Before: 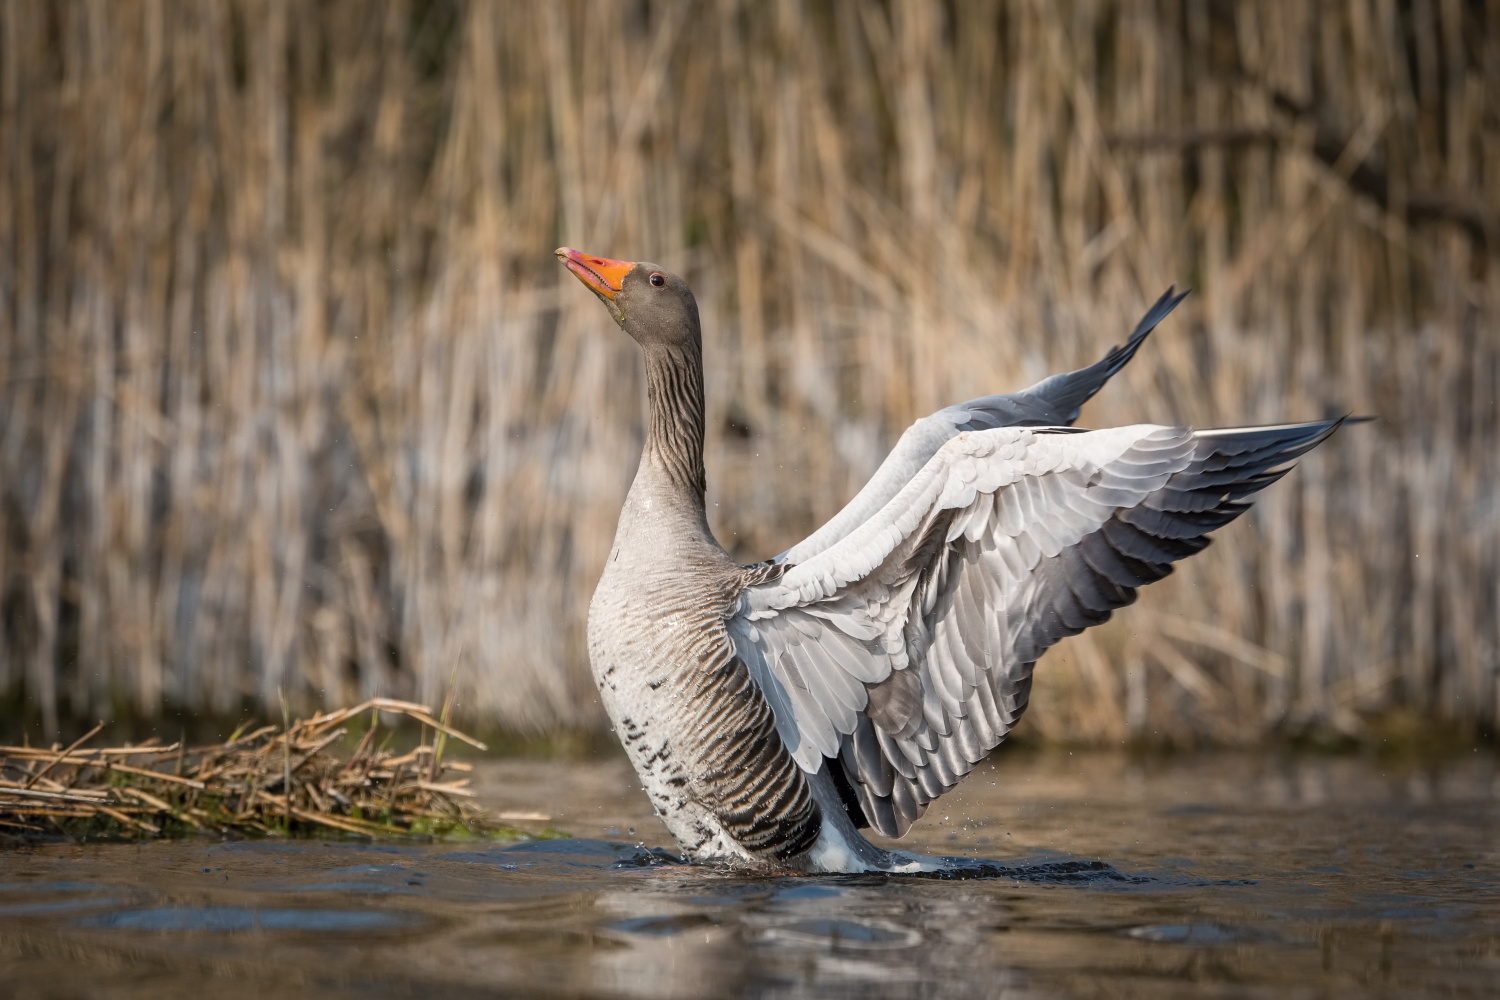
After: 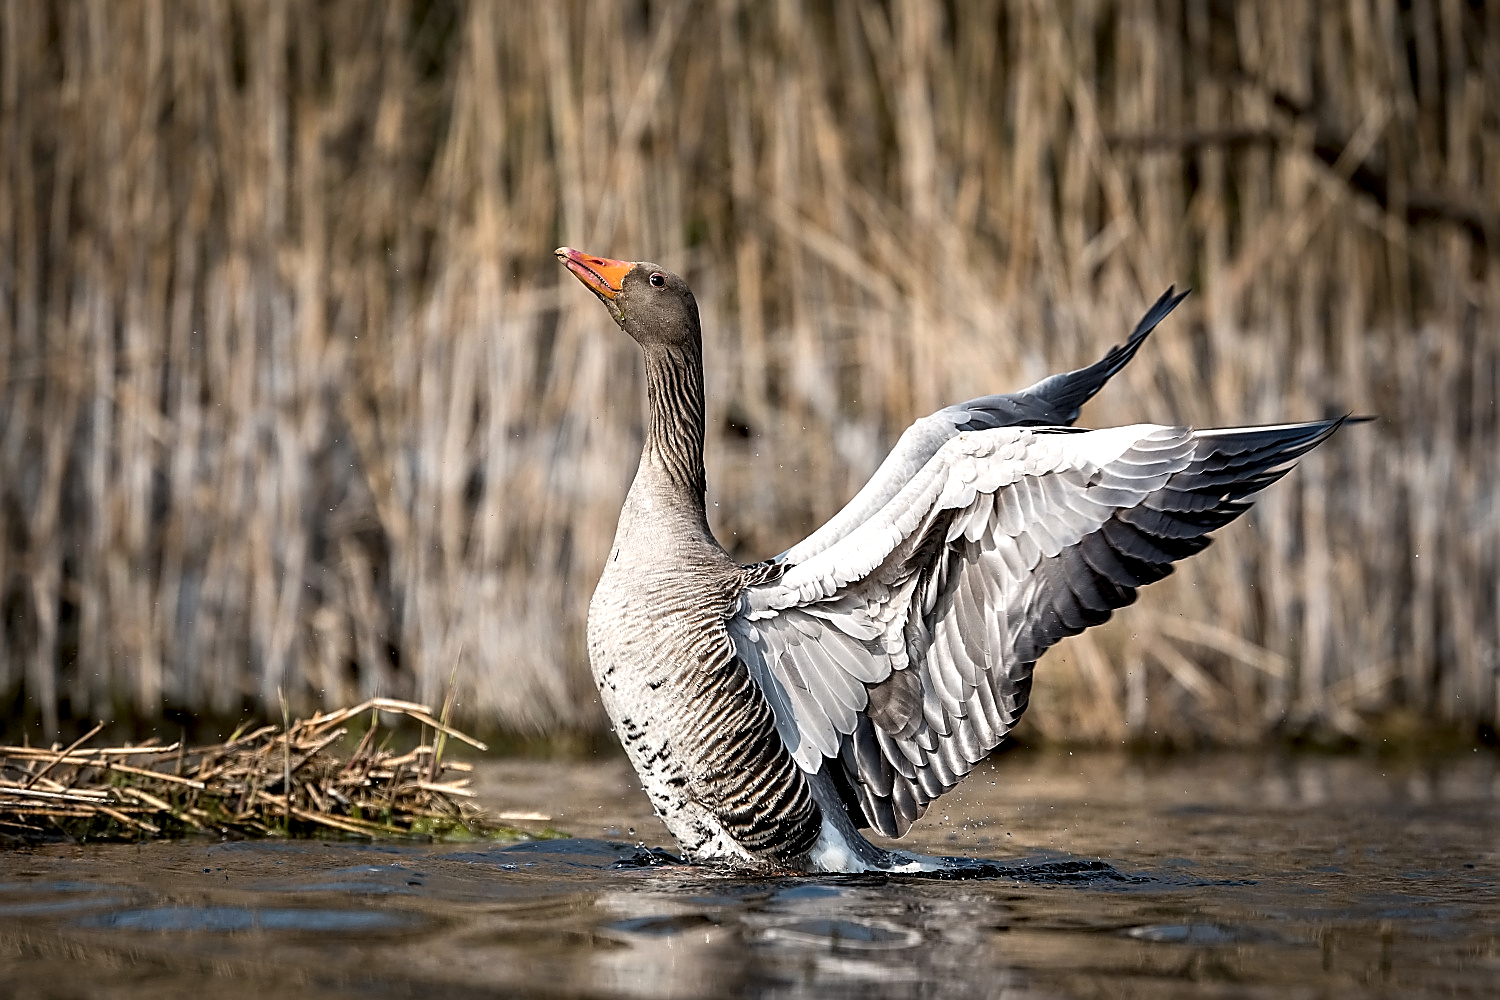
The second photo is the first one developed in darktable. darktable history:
contrast equalizer: octaves 7, y [[0.601, 0.6, 0.598, 0.598, 0.6, 0.601], [0.5 ×6], [0.5 ×6], [0 ×6], [0 ×6]]
sharpen: radius 1.413, amount 1.265, threshold 0.834
